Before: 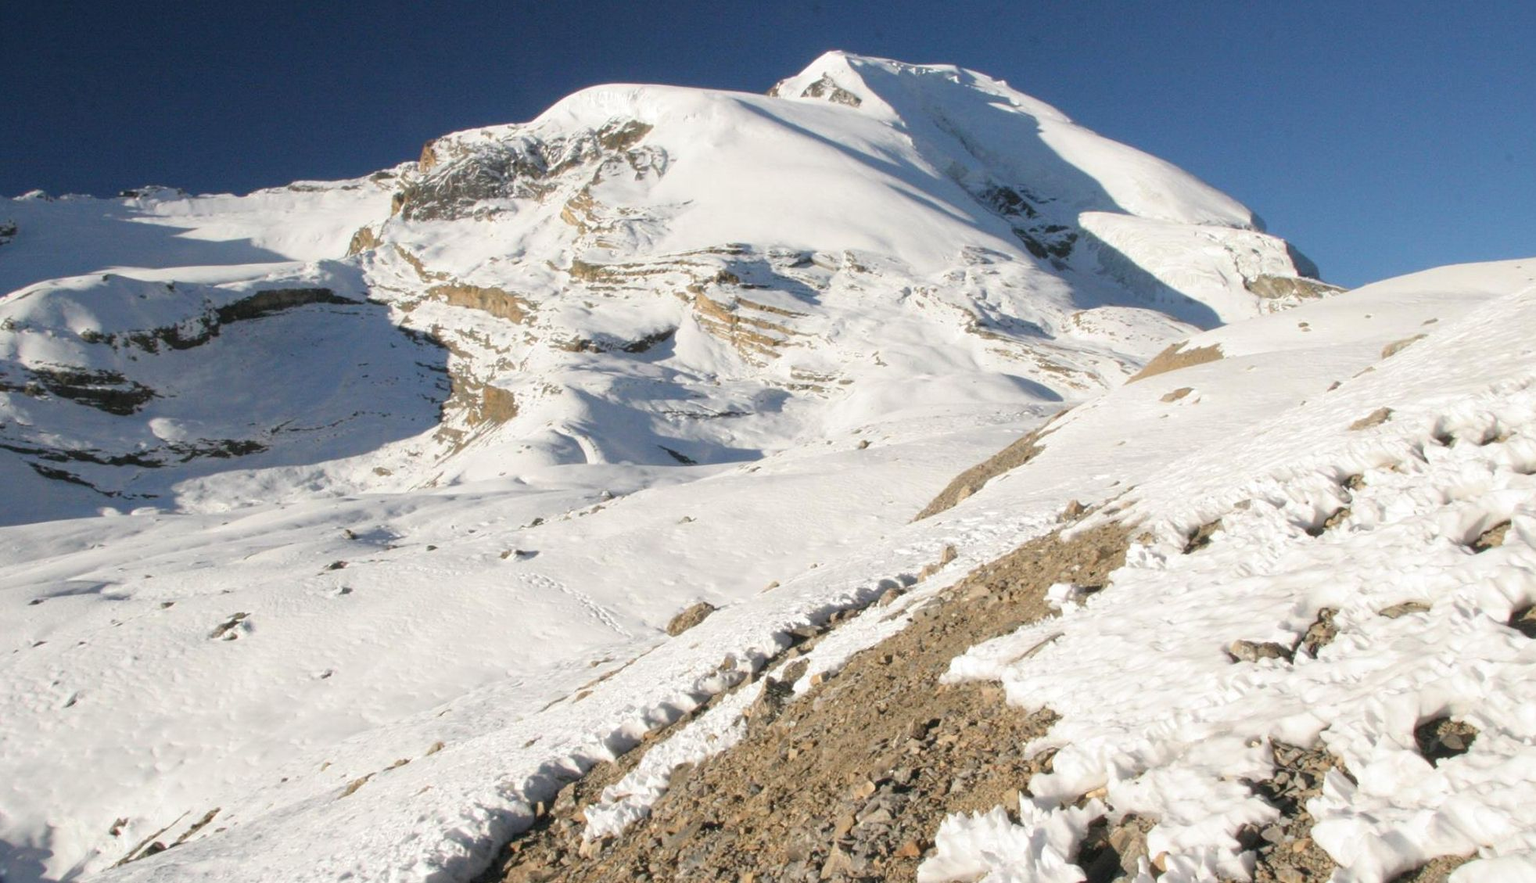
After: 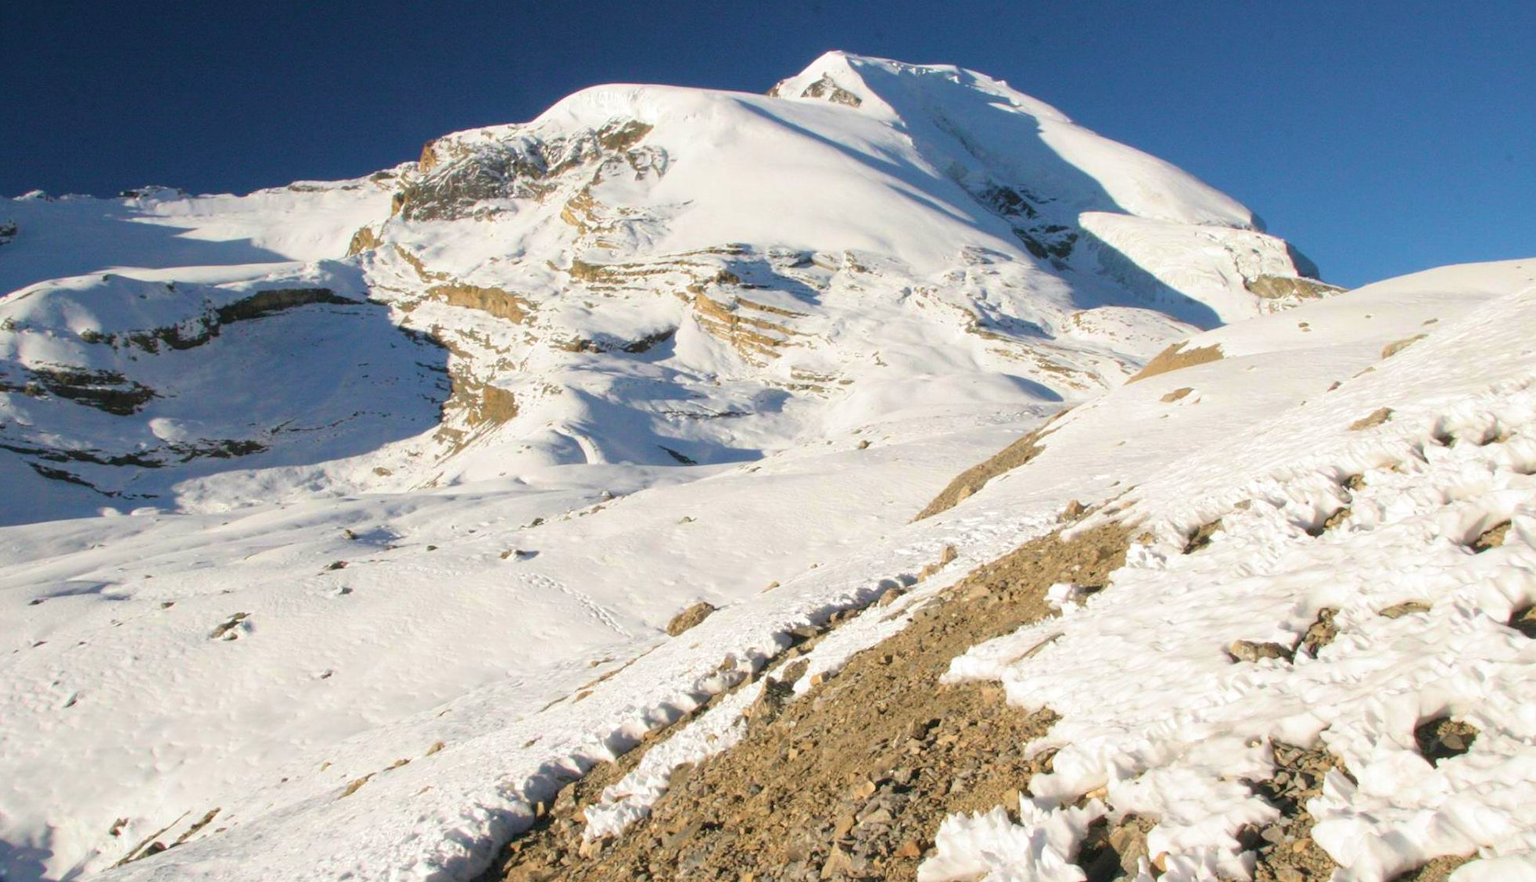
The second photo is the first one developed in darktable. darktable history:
velvia: strength 45.1%
